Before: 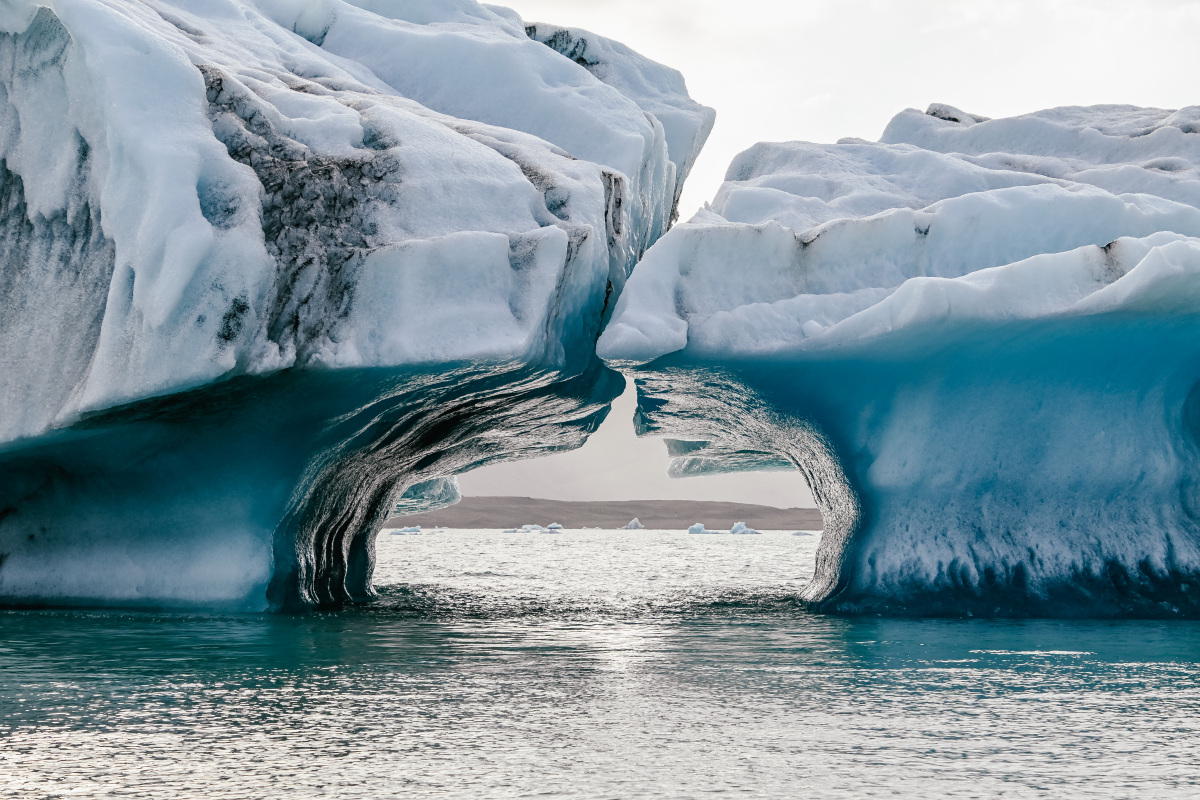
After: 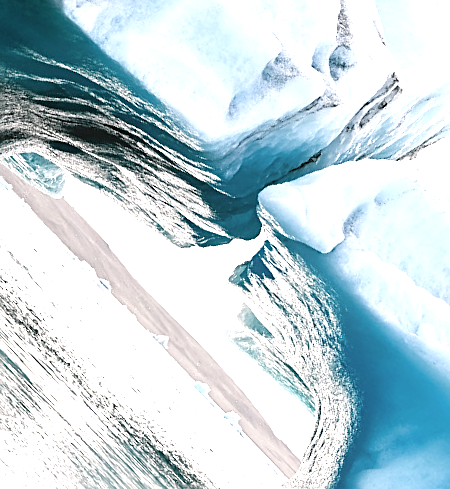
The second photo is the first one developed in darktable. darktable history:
crop and rotate: angle -46.06°, top 16.493%, right 0.775%, bottom 11.732%
contrast brightness saturation: saturation -0.069
sharpen: on, module defaults
exposure: black level correction 0, exposure 1.441 EV, compensate highlight preservation false
contrast equalizer: octaves 7, y [[0.6 ×6], [0.55 ×6], [0 ×6], [0 ×6], [0 ×6]], mix -0.348
tone equalizer: edges refinement/feathering 500, mask exposure compensation -1.57 EV, preserve details no
